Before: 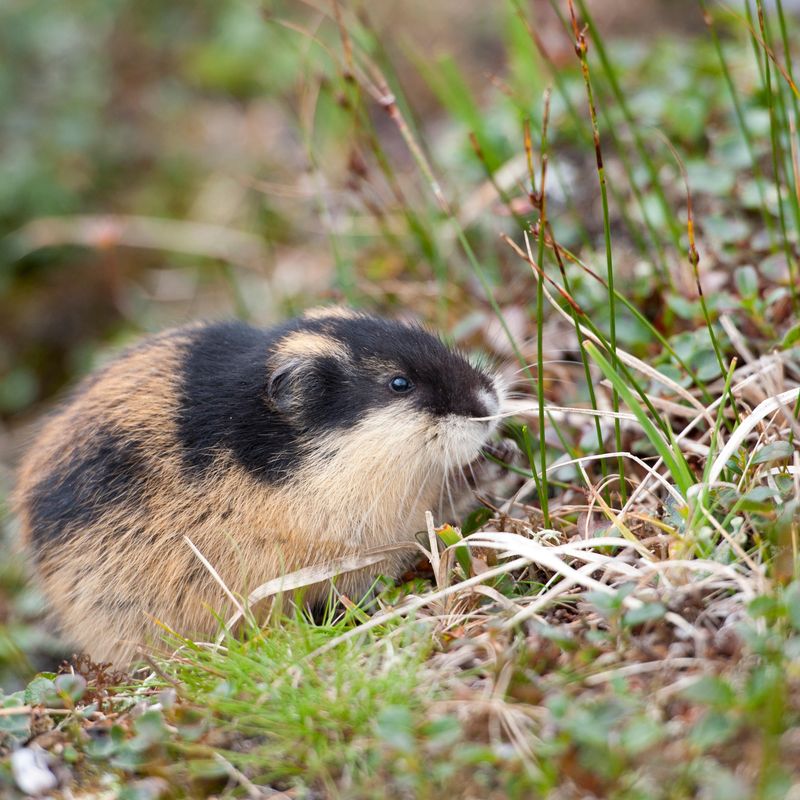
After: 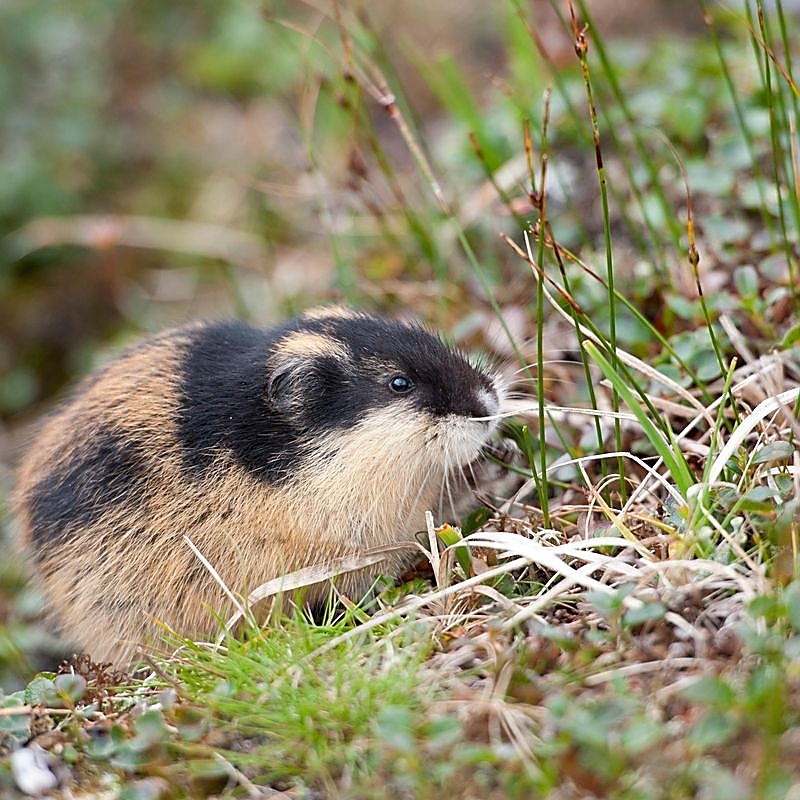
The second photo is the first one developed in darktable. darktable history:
sharpen: radius 1.369, amount 1.238, threshold 0.835
